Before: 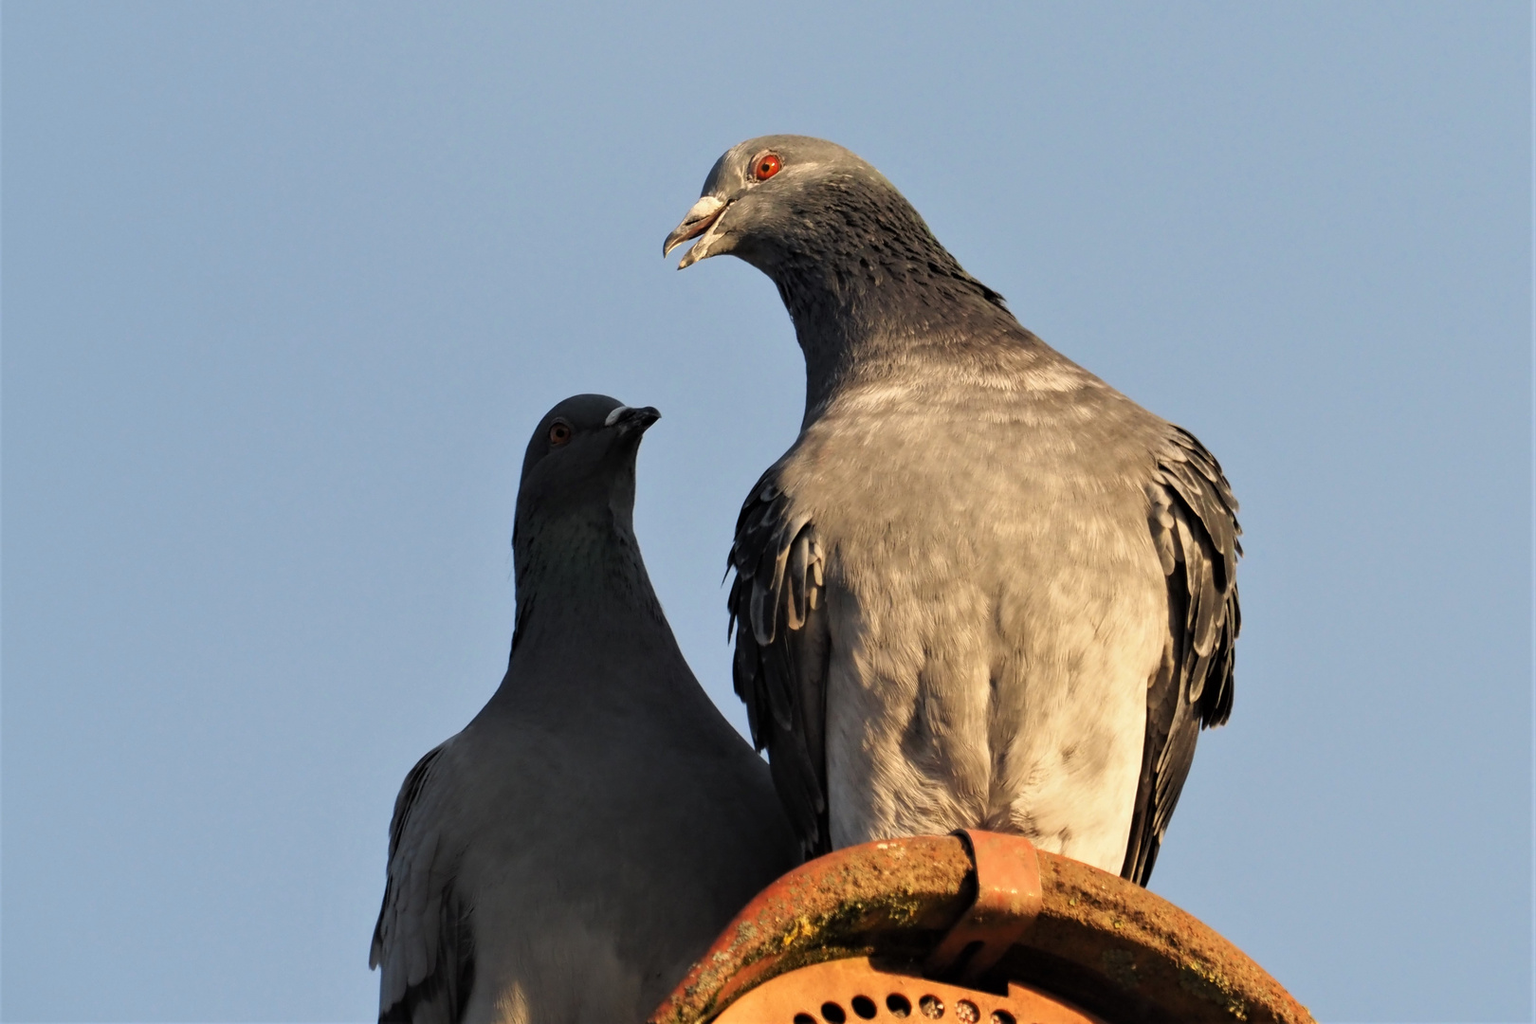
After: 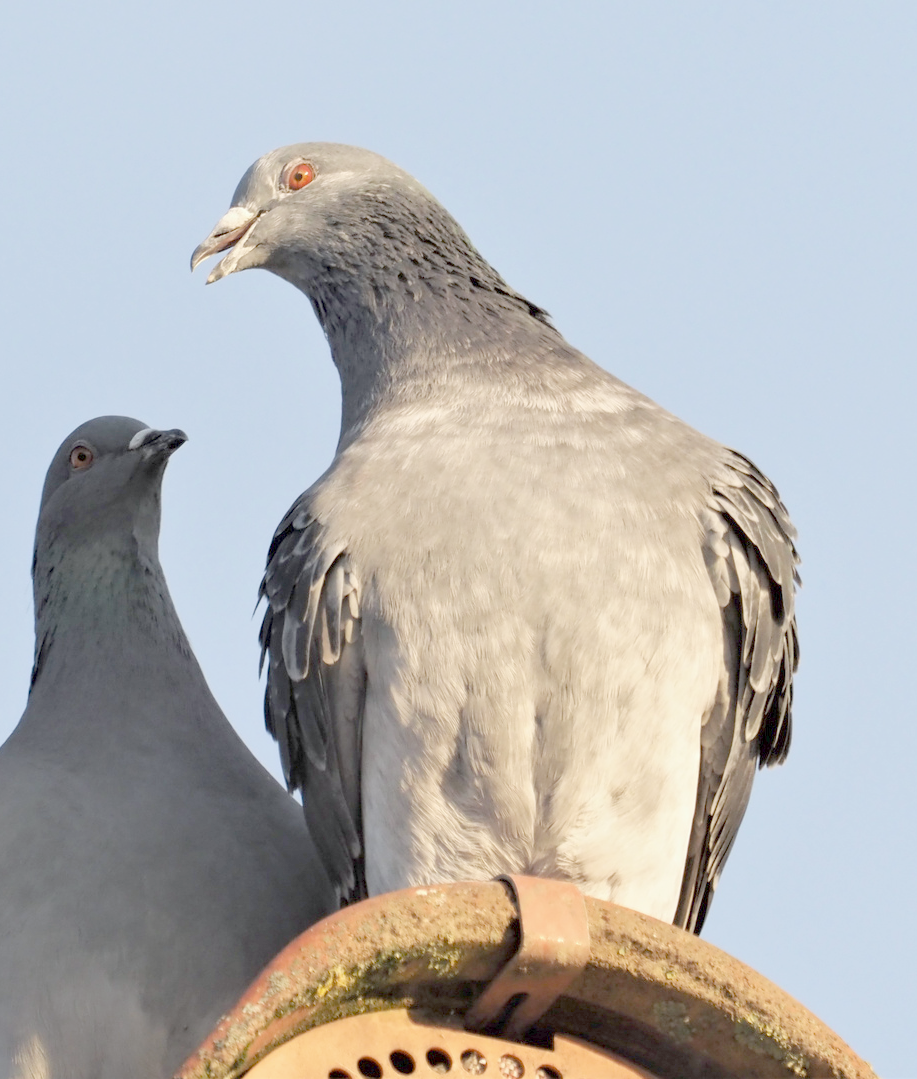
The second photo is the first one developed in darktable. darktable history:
white balance: red 0.976, blue 1.04
crop: left 31.458%, top 0%, right 11.876%
